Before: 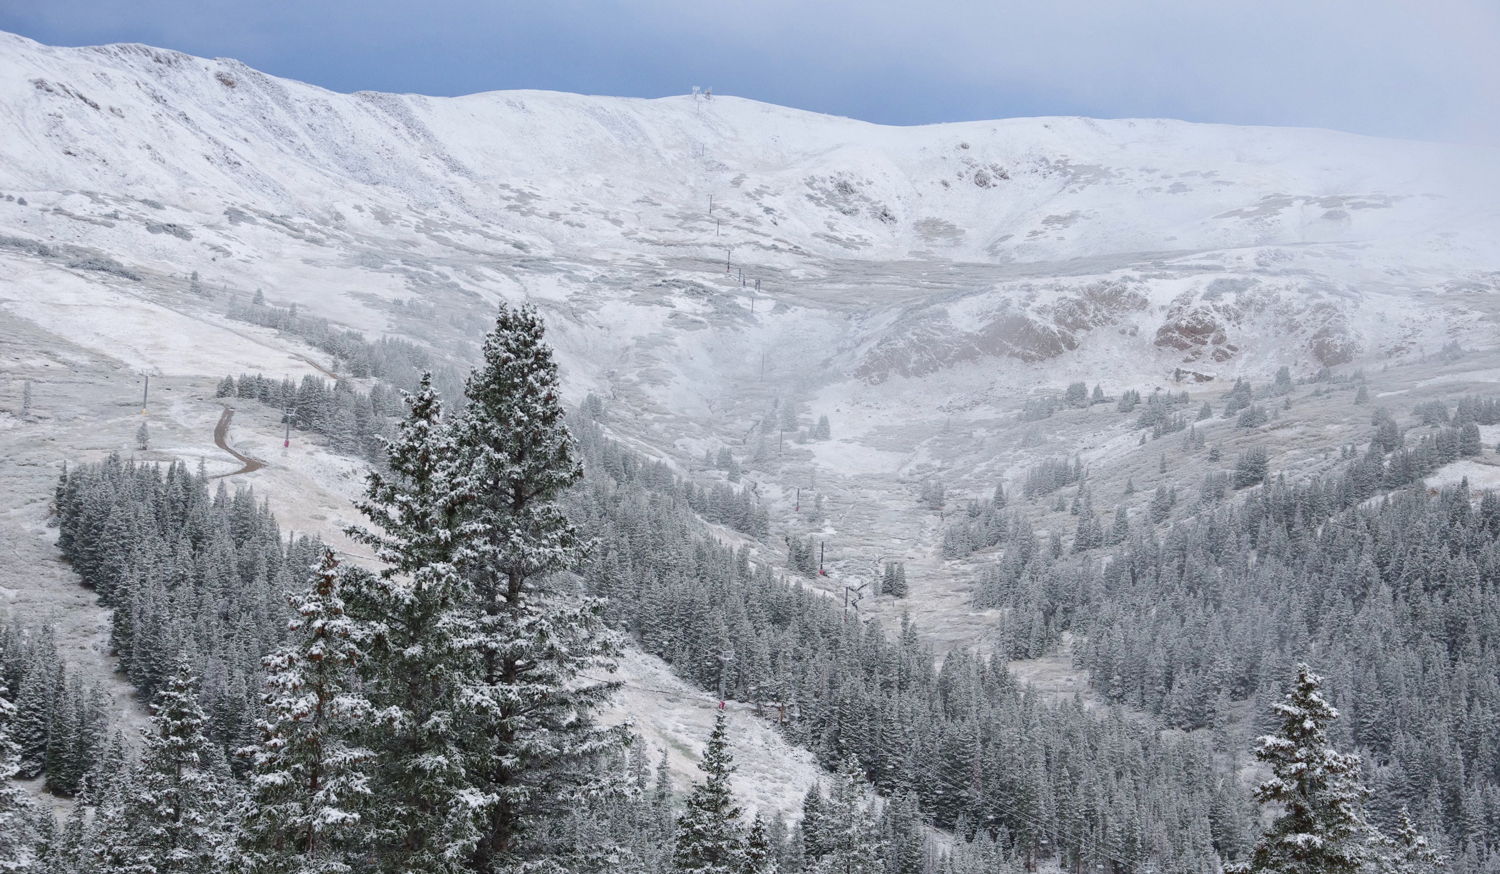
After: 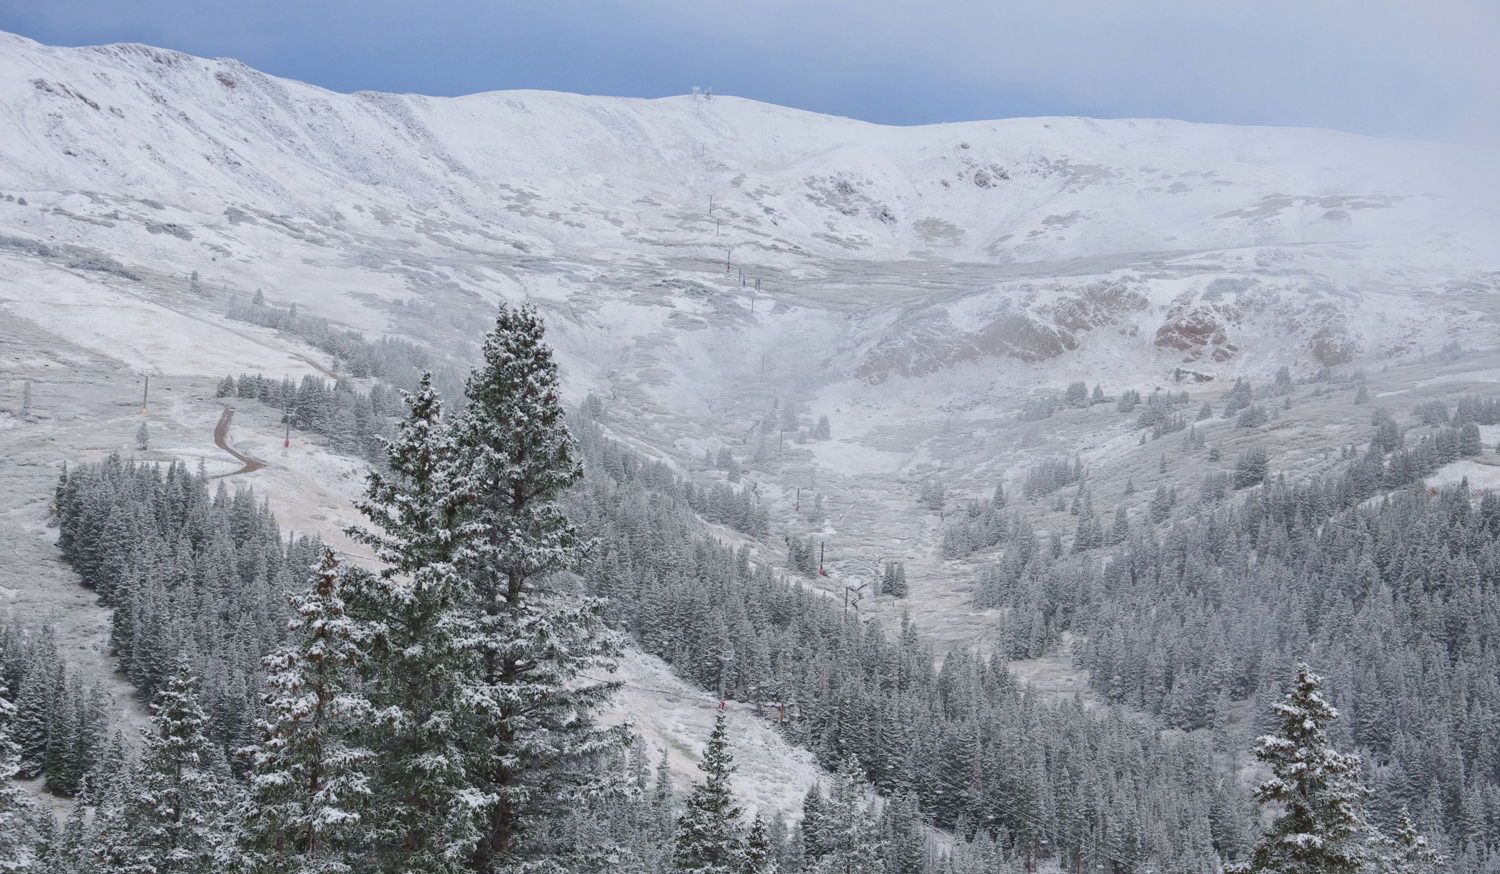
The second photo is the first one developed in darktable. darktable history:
tone equalizer: on, module defaults
contrast brightness saturation: contrast -0.11
